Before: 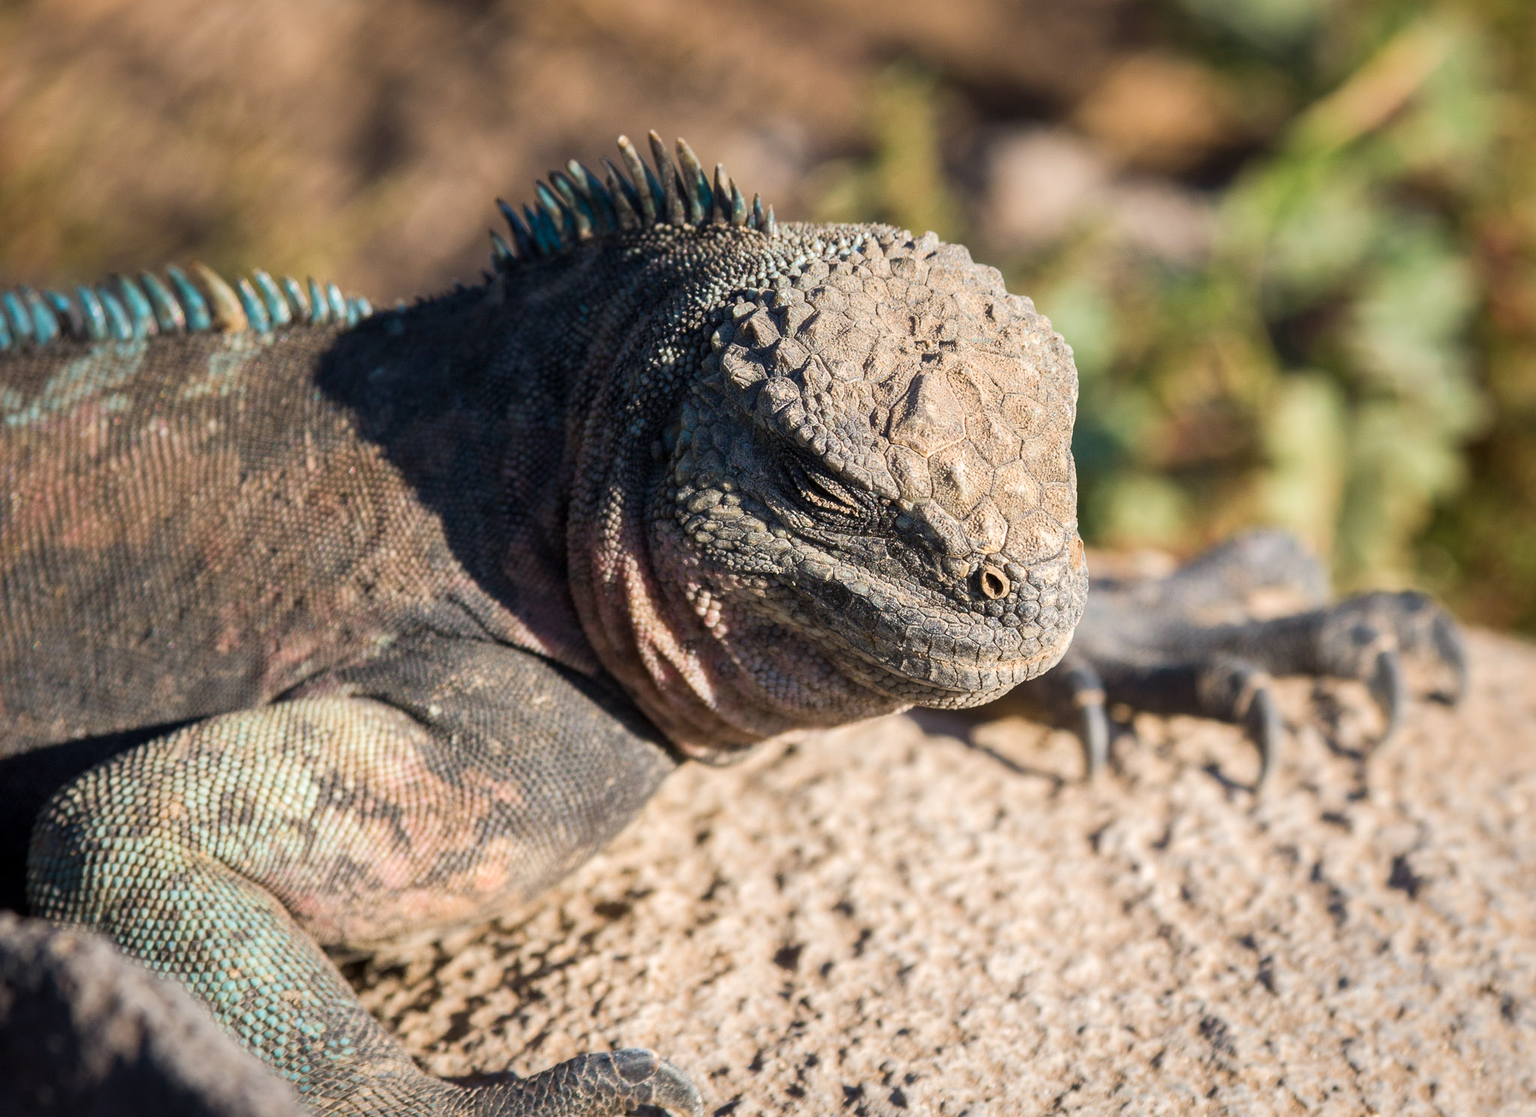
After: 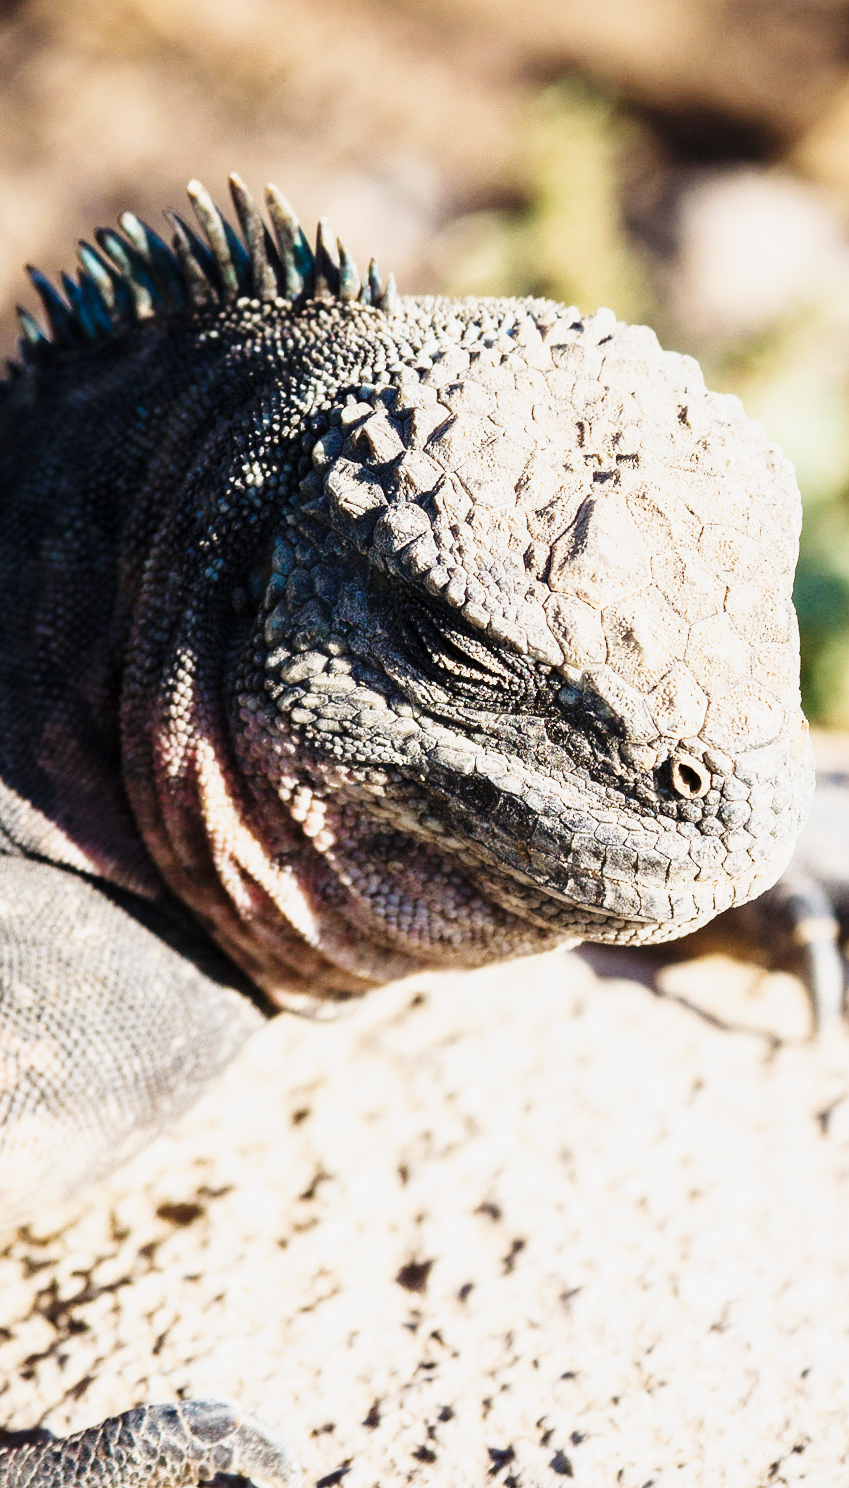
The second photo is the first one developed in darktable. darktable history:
contrast brightness saturation: contrast 0.063, brightness -0.01, saturation -0.234
crop: left 31.074%, right 27.426%
tone curve: curves: ch0 [(0, 0) (0.091, 0.075) (0.389, 0.441) (0.696, 0.808) (0.844, 0.908) (0.909, 0.942) (1, 0.973)]; ch1 [(0, 0) (0.437, 0.404) (0.48, 0.486) (0.5, 0.5) (0.529, 0.556) (0.58, 0.606) (0.616, 0.654) (1, 1)]; ch2 [(0, 0) (0.442, 0.415) (0.5, 0.5) (0.535, 0.567) (0.585, 0.632) (1, 1)], preserve colors none
base curve: curves: ch0 [(0, 0) (0.028, 0.03) (0.121, 0.232) (0.46, 0.748) (0.859, 0.968) (1, 1)], preserve colors none
